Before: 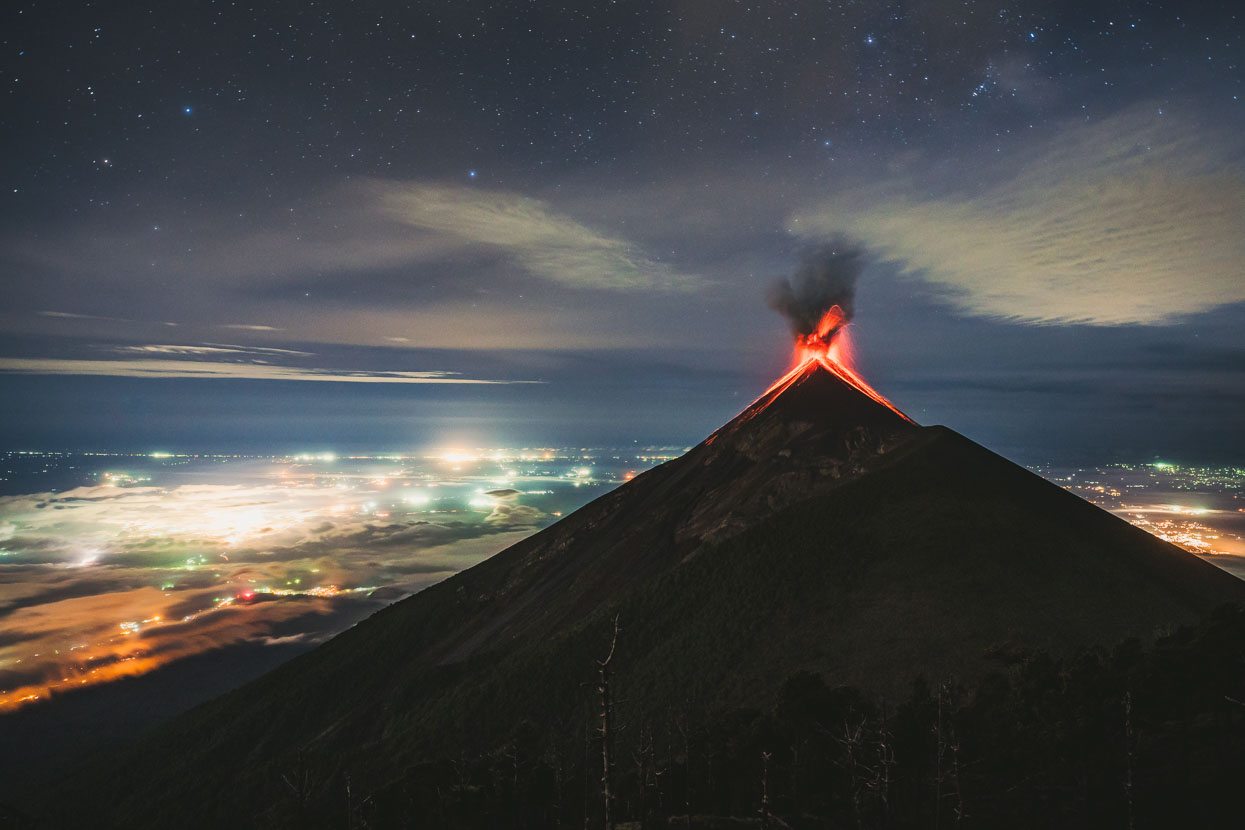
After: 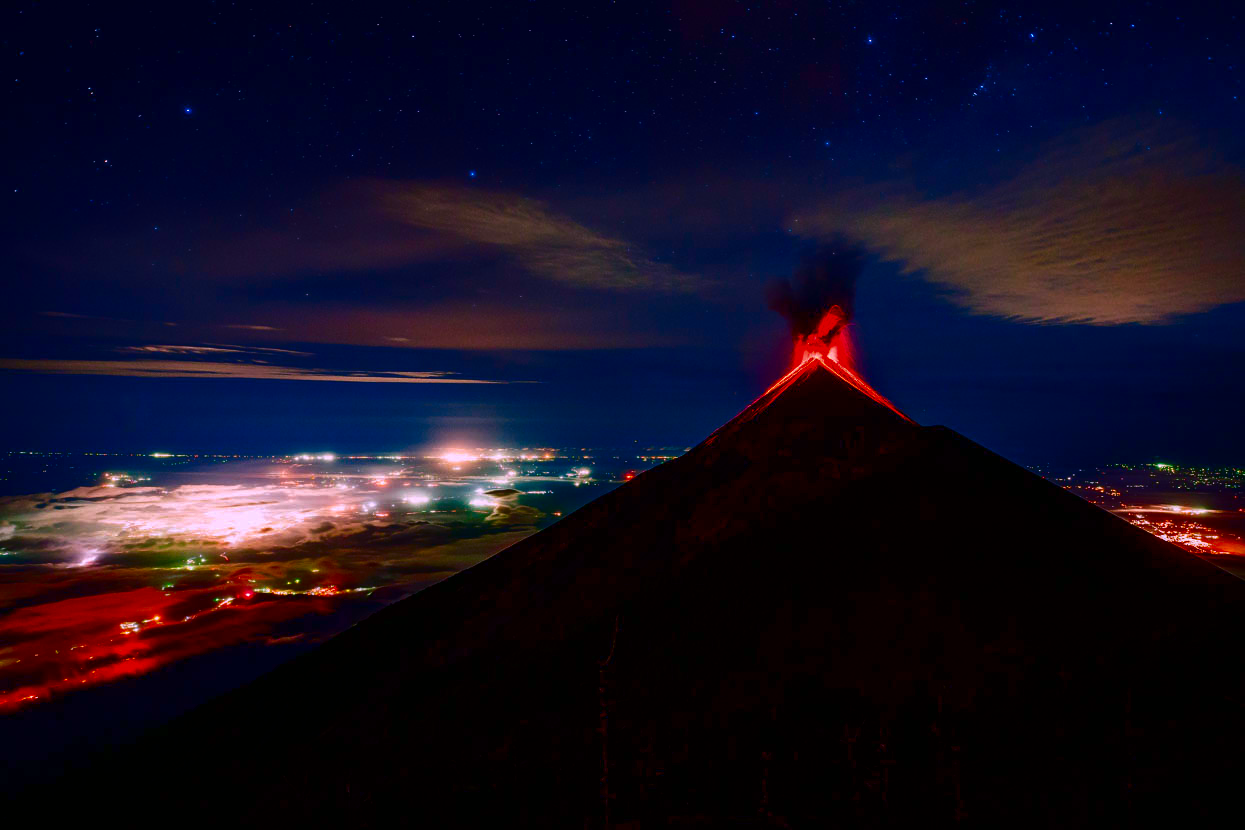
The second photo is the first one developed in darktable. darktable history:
white balance: red 1.066, blue 1.119
contrast brightness saturation: brightness -1, saturation 1
